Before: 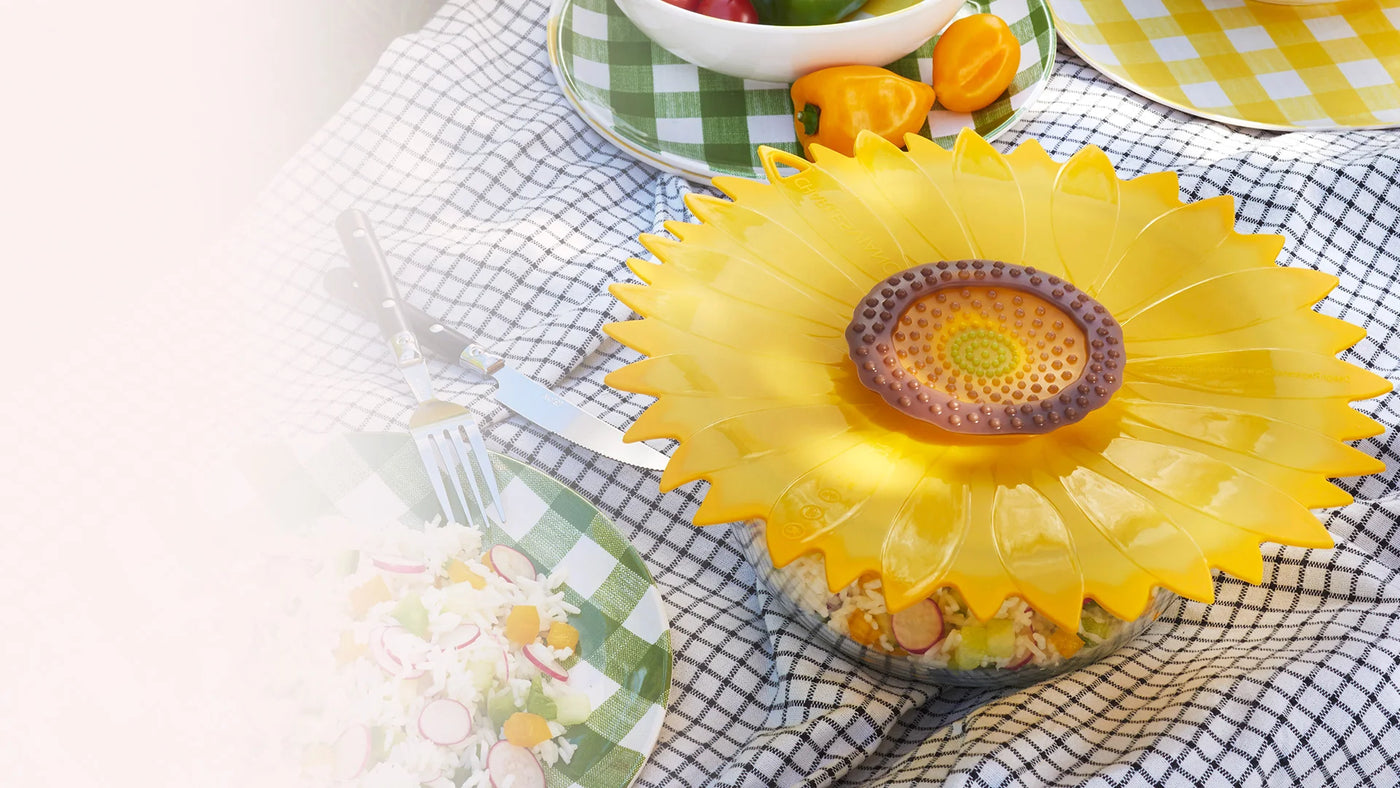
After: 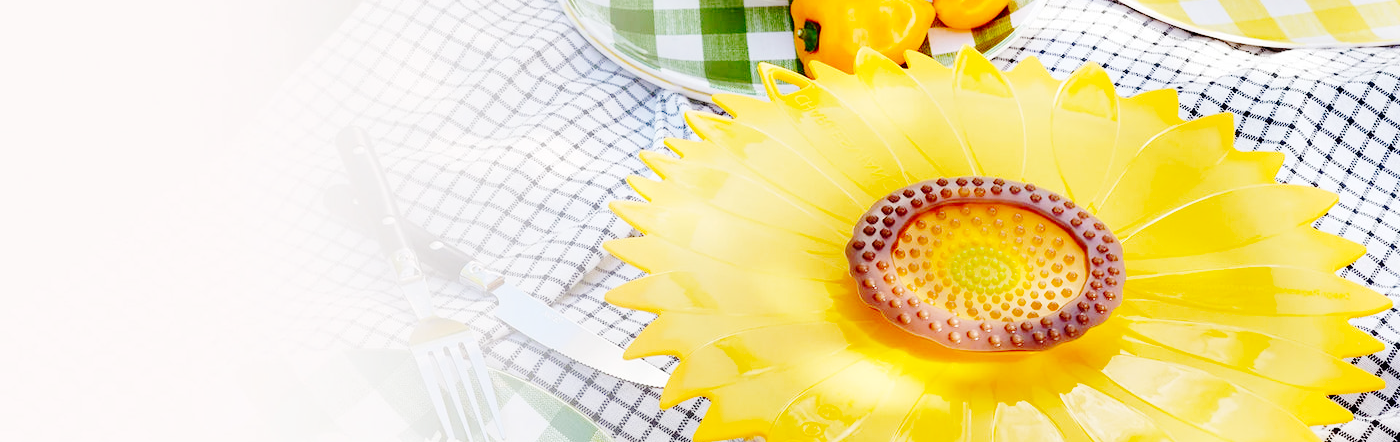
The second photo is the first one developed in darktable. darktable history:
base curve: curves: ch0 [(0, 0) (0.036, 0.01) (0.123, 0.254) (0.258, 0.504) (0.507, 0.748) (1, 1)], preserve colors none
crop and rotate: top 10.605%, bottom 33.274%
